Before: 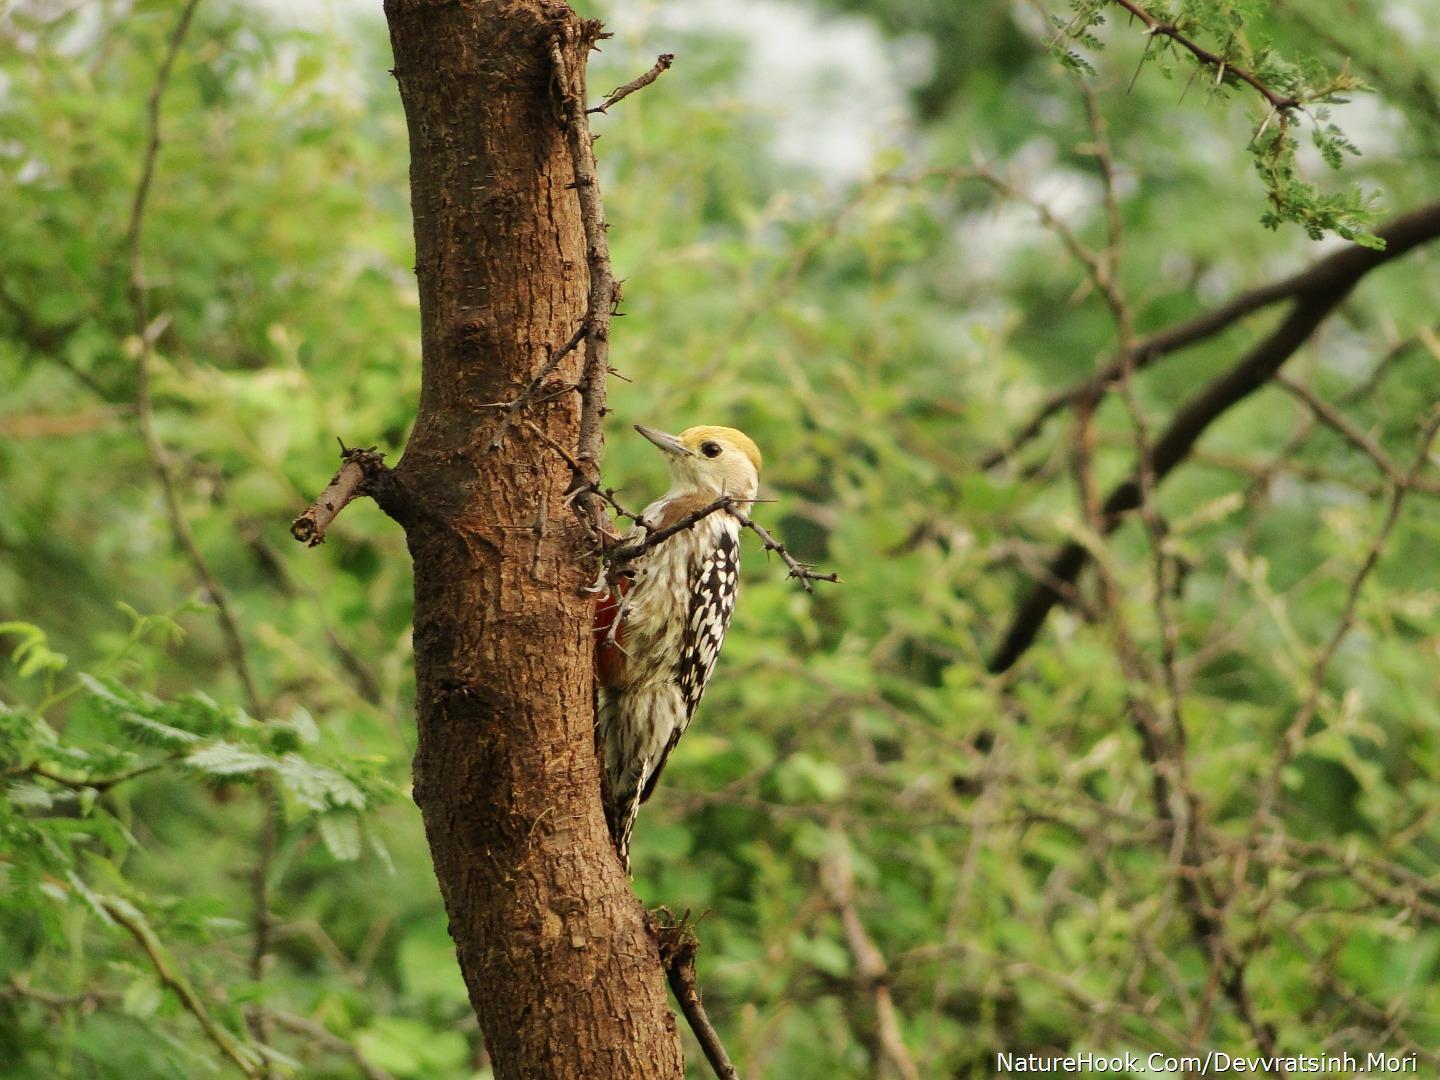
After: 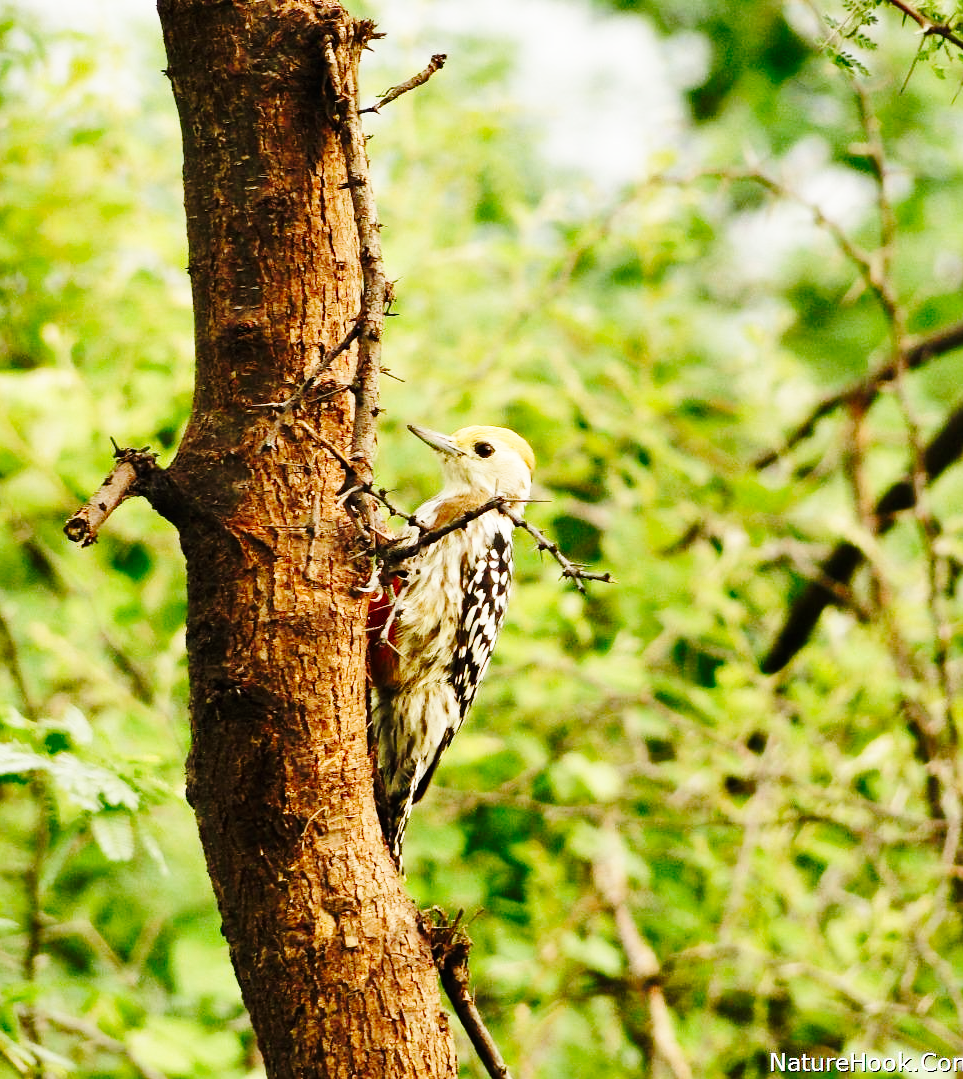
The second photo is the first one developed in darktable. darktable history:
base curve: curves: ch0 [(0, 0) (0.036, 0.037) (0.121, 0.228) (0.46, 0.76) (0.859, 0.983) (1, 1)], preserve colors none
shadows and highlights: highlights color adjustment 89.04%, soften with gaussian
tone curve: curves: ch0 [(0, 0) (0.004, 0.001) (0.133, 0.112) (0.325, 0.362) (0.832, 0.893) (1, 1)], preserve colors none
crop and rotate: left 15.766%, right 17.327%
